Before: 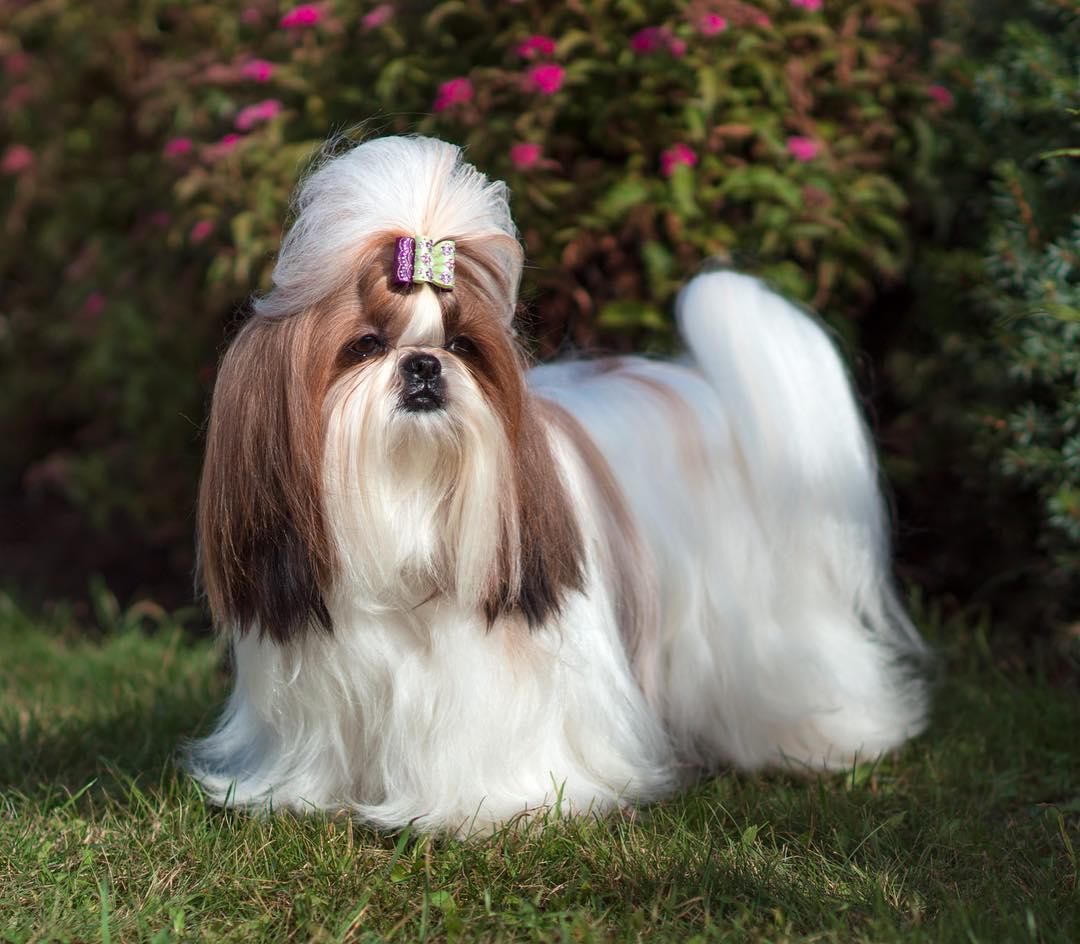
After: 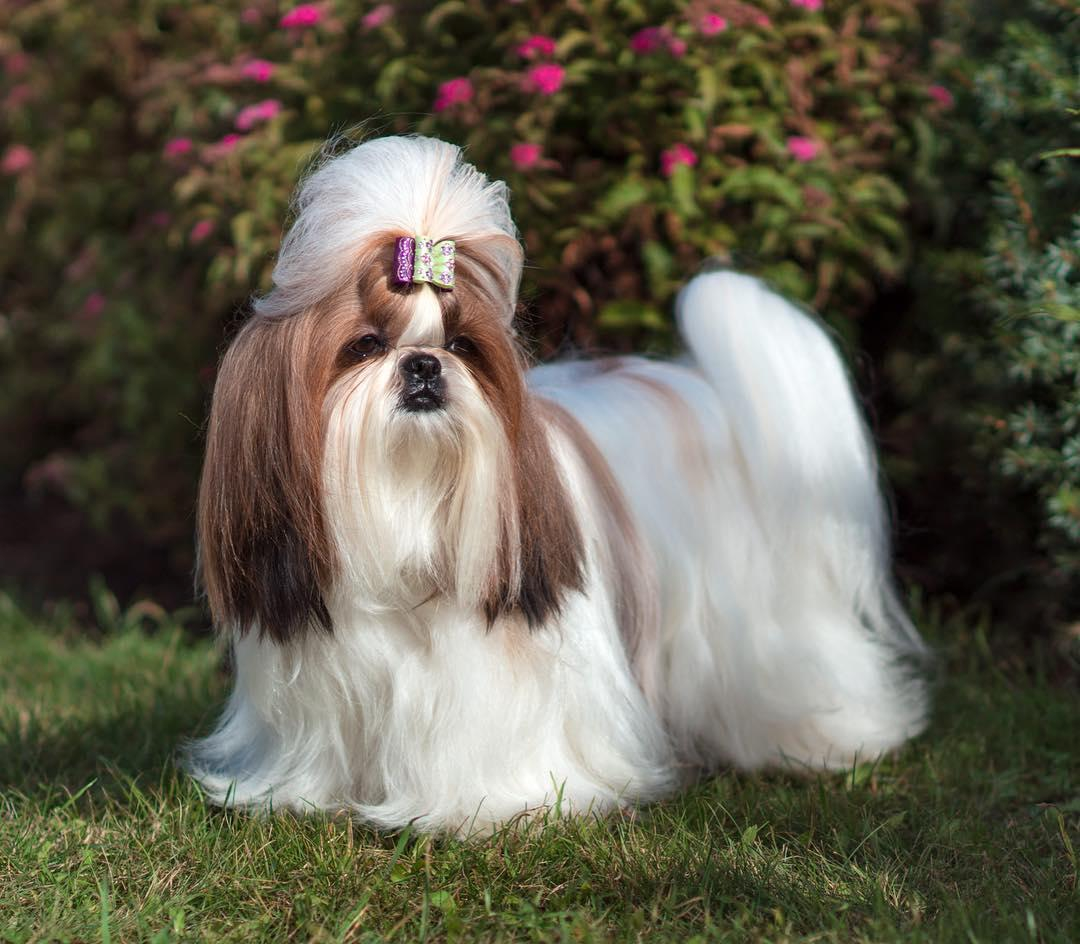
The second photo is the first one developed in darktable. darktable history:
shadows and highlights: shadows 37.03, highlights -27.19, soften with gaussian
